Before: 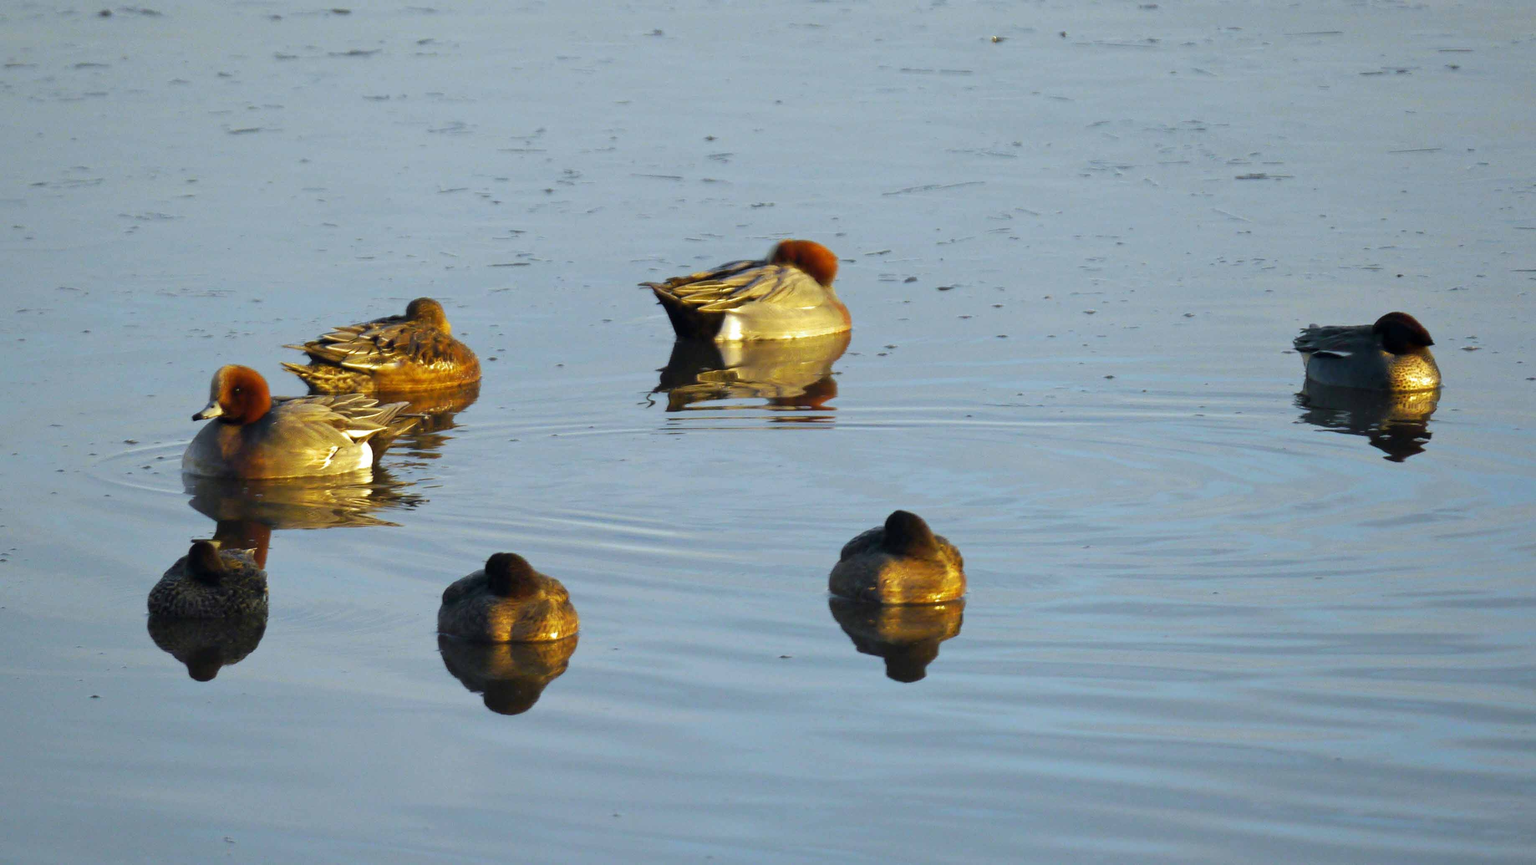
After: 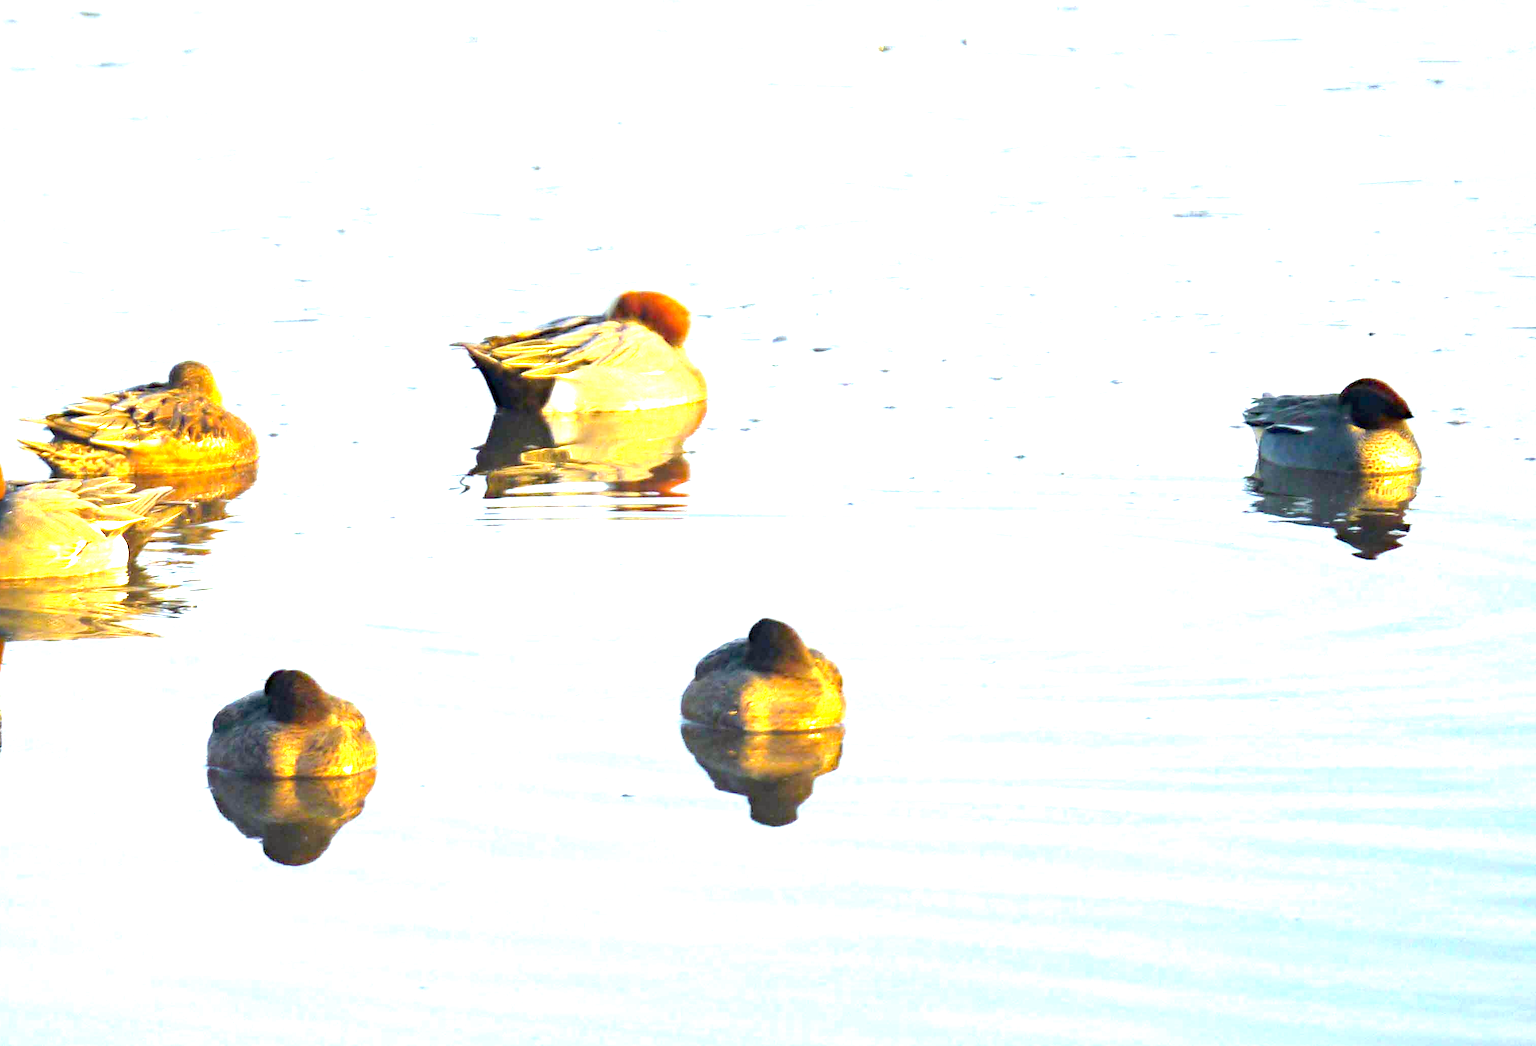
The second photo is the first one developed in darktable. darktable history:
crop: left 17.391%, bottom 0.021%
exposure: black level correction 0, exposure 1.931 EV, compensate exposure bias true, compensate highlight preservation false
haze removal: compatibility mode true, adaptive false
levels: black 3.8%, levels [0, 0.435, 0.917]
